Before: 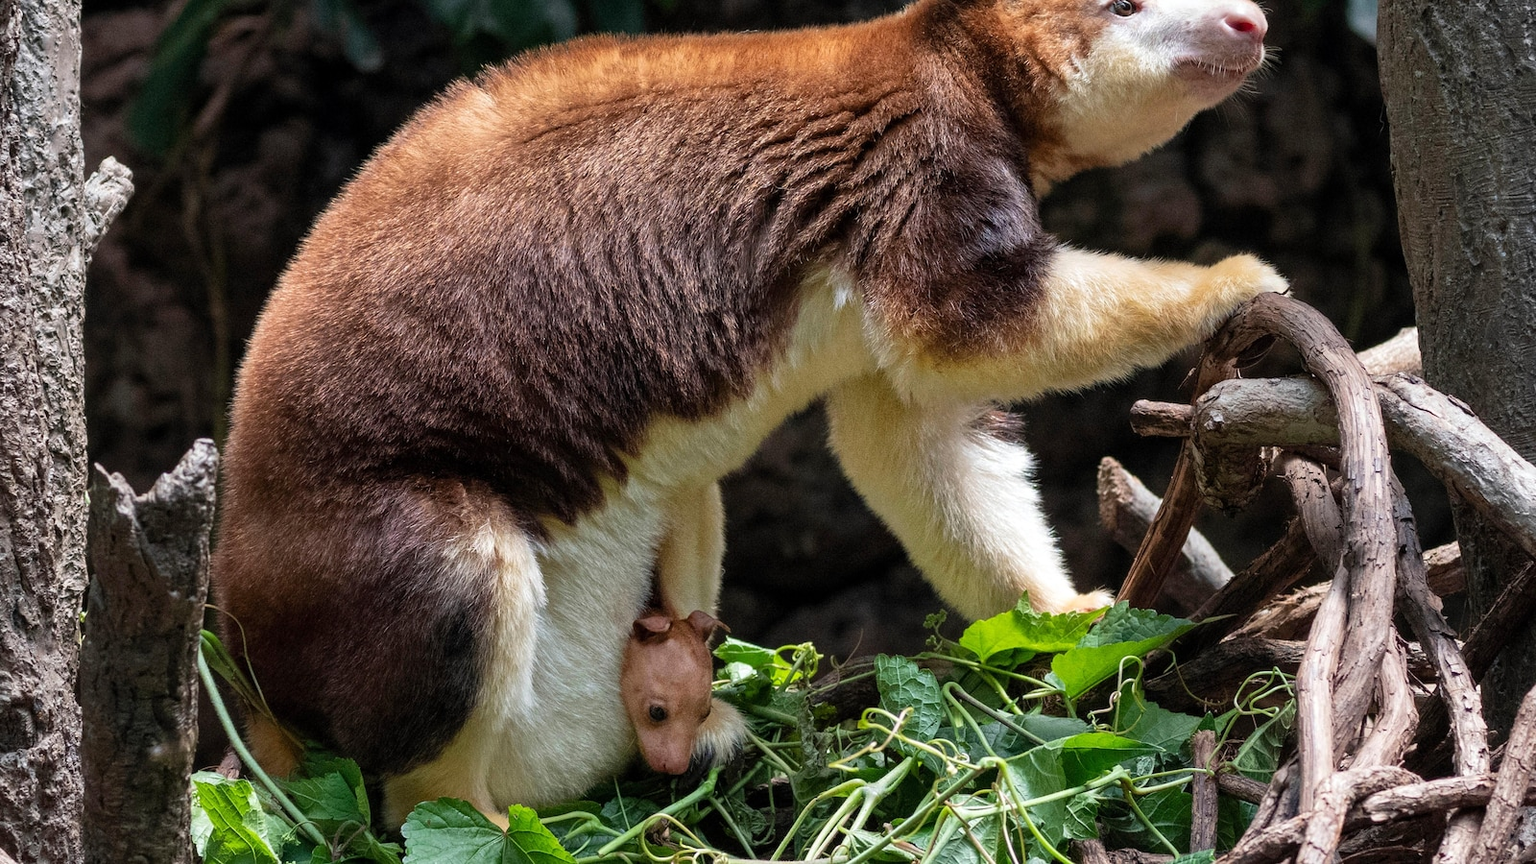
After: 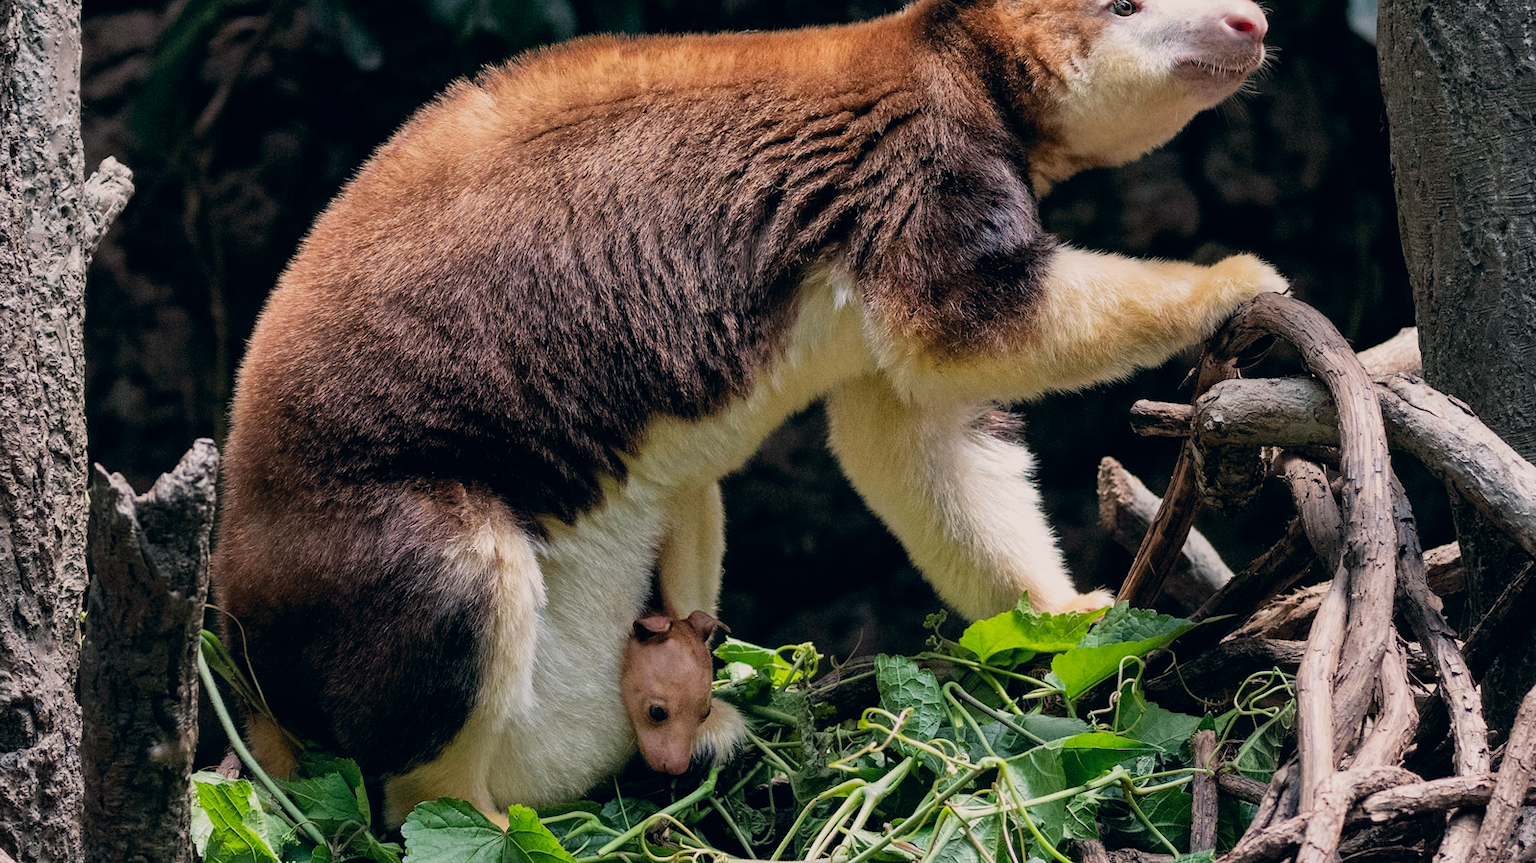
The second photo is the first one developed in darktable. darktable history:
color correction: highlights a* 5.38, highlights b* 5.3, shadows a* -4.26, shadows b* -5.11
crop: bottom 0.071%
filmic rgb: black relative exposure -8.15 EV, white relative exposure 3.76 EV, hardness 4.46
